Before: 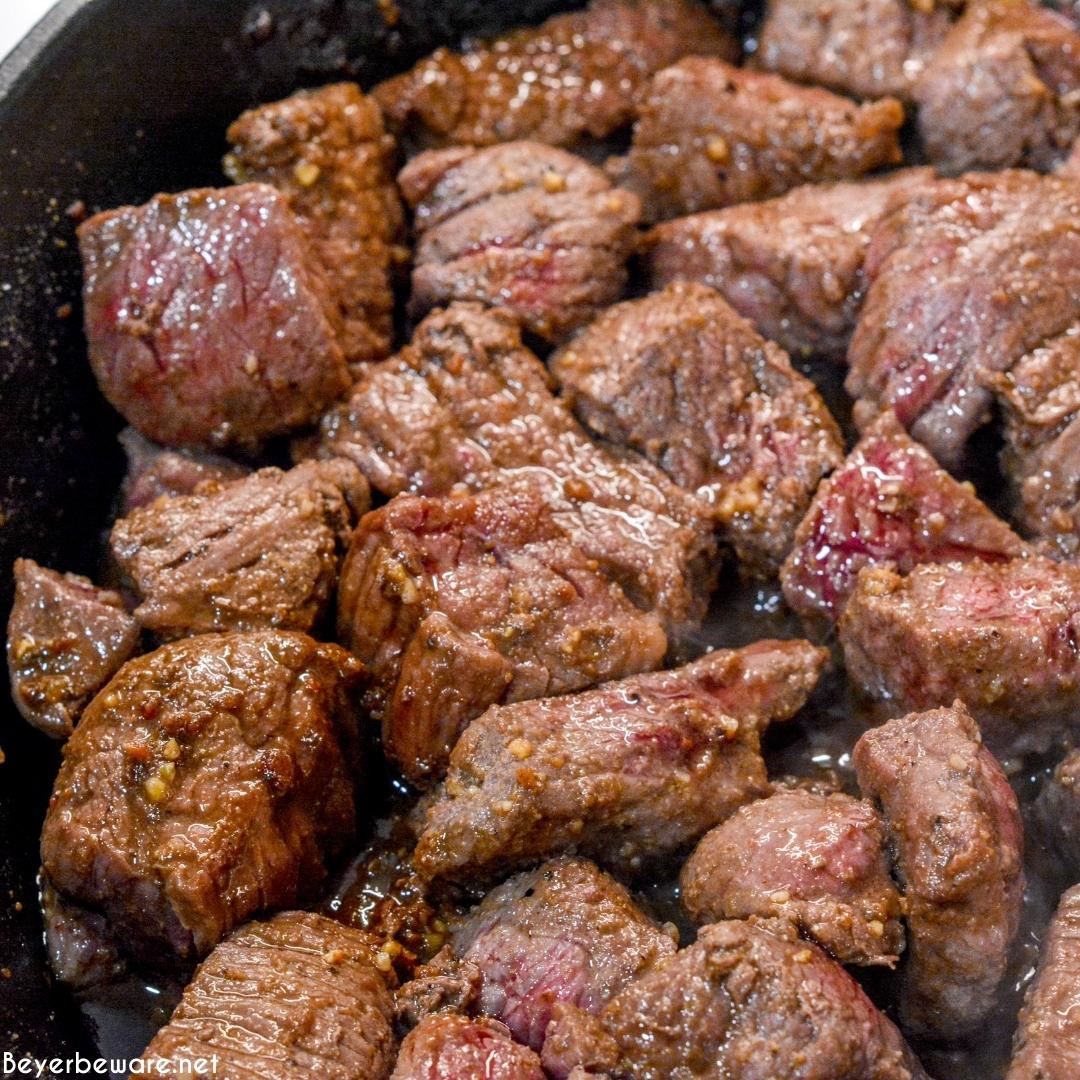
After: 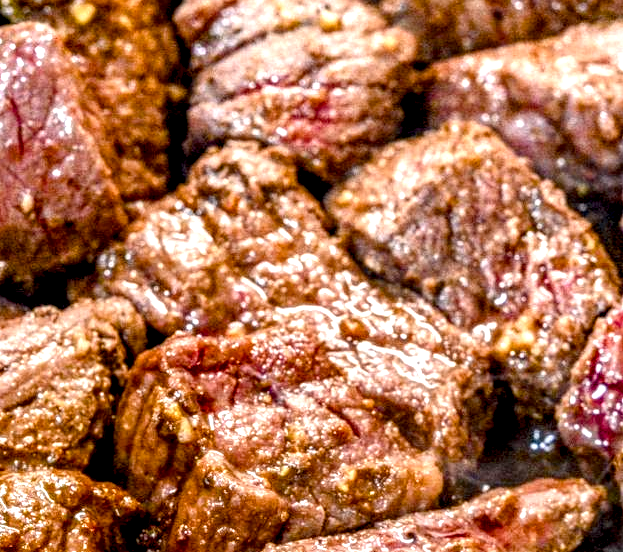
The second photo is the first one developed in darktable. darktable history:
color balance rgb: global offset › luminance -0.477%, perceptual saturation grading › global saturation 20%, perceptual saturation grading › highlights -25.725%, perceptual saturation grading › shadows 25.885%, global vibrance 20%
crop: left 20.809%, top 14.975%, right 21.42%, bottom 33.88%
local contrast: highlights 6%, shadows 0%, detail 182%
shadows and highlights: highlights color adjustment 78.47%, soften with gaussian
exposure: exposure 0.665 EV, compensate highlight preservation false
